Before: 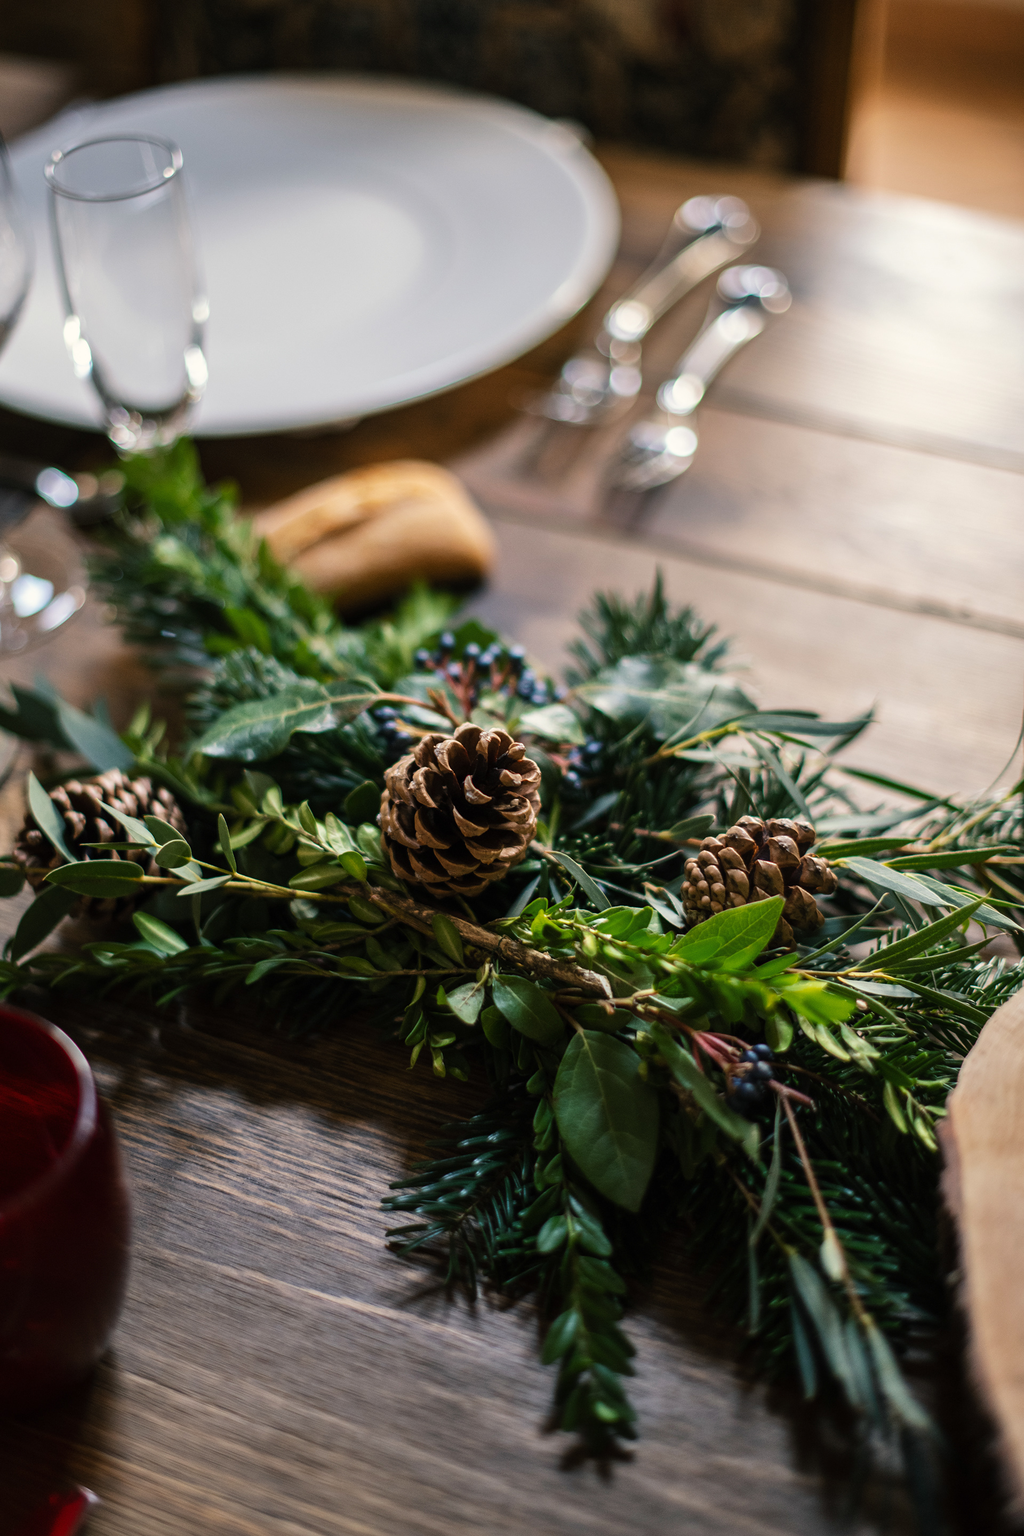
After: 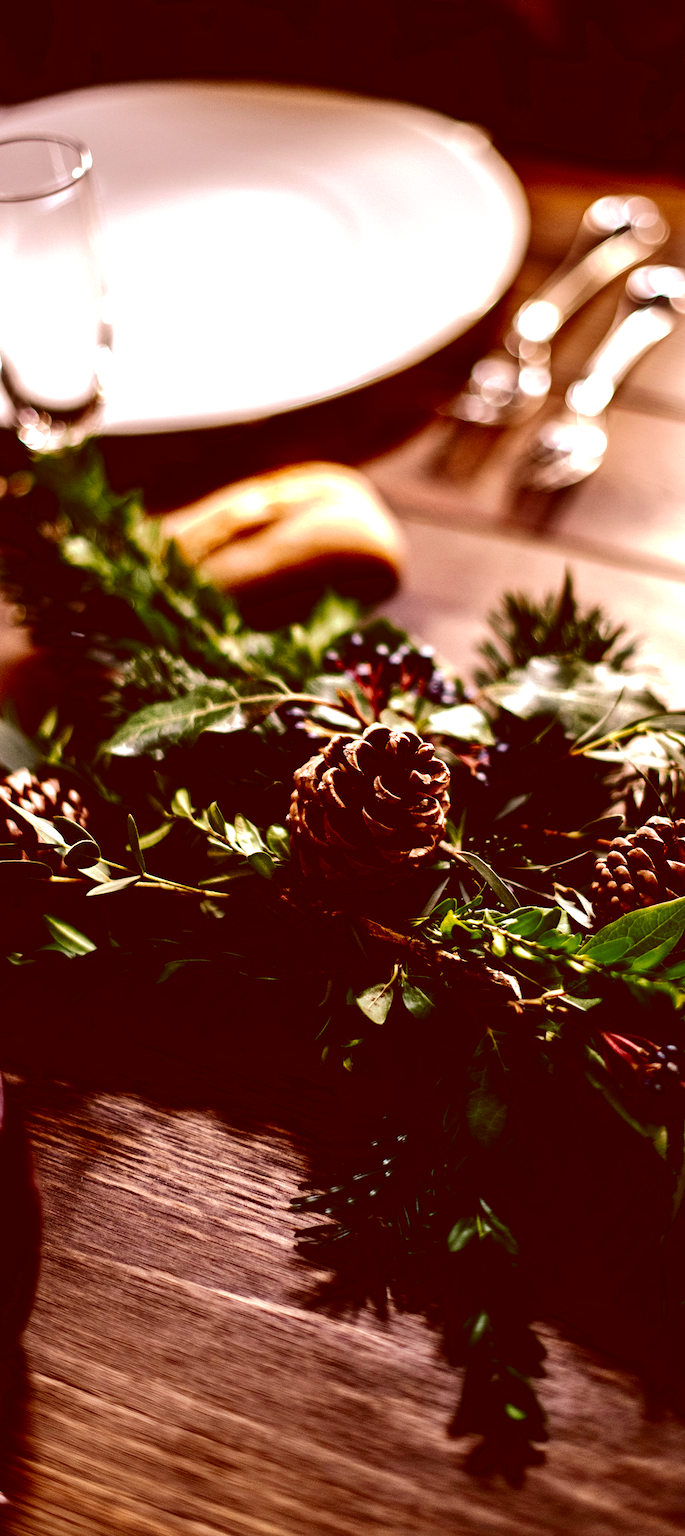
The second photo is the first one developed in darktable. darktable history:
crop and rotate: left 8.907%, right 24.159%
tone curve: curves: ch0 [(0, 0) (0.003, 0.009) (0.011, 0.013) (0.025, 0.022) (0.044, 0.039) (0.069, 0.055) (0.1, 0.077) (0.136, 0.113) (0.177, 0.158) (0.224, 0.213) (0.277, 0.289) (0.335, 0.367) (0.399, 0.451) (0.468, 0.532) (0.543, 0.615) (0.623, 0.696) (0.709, 0.755) (0.801, 0.818) (0.898, 0.893) (1, 1)], preserve colors none
exposure: black level correction 0, exposure 1 EV, compensate highlight preservation false
velvia: on, module defaults
contrast equalizer: octaves 7, y [[0.5, 0.486, 0.447, 0.446, 0.489, 0.5], [0.5 ×6], [0.5 ×6], [0 ×6], [0 ×6]], mix 0.314
contrast brightness saturation: contrast 0.091, brightness -0.605, saturation 0.173
color correction: highlights a* 9.04, highlights b* 8.7, shadows a* 39.85, shadows b* 39.42, saturation 0.767
